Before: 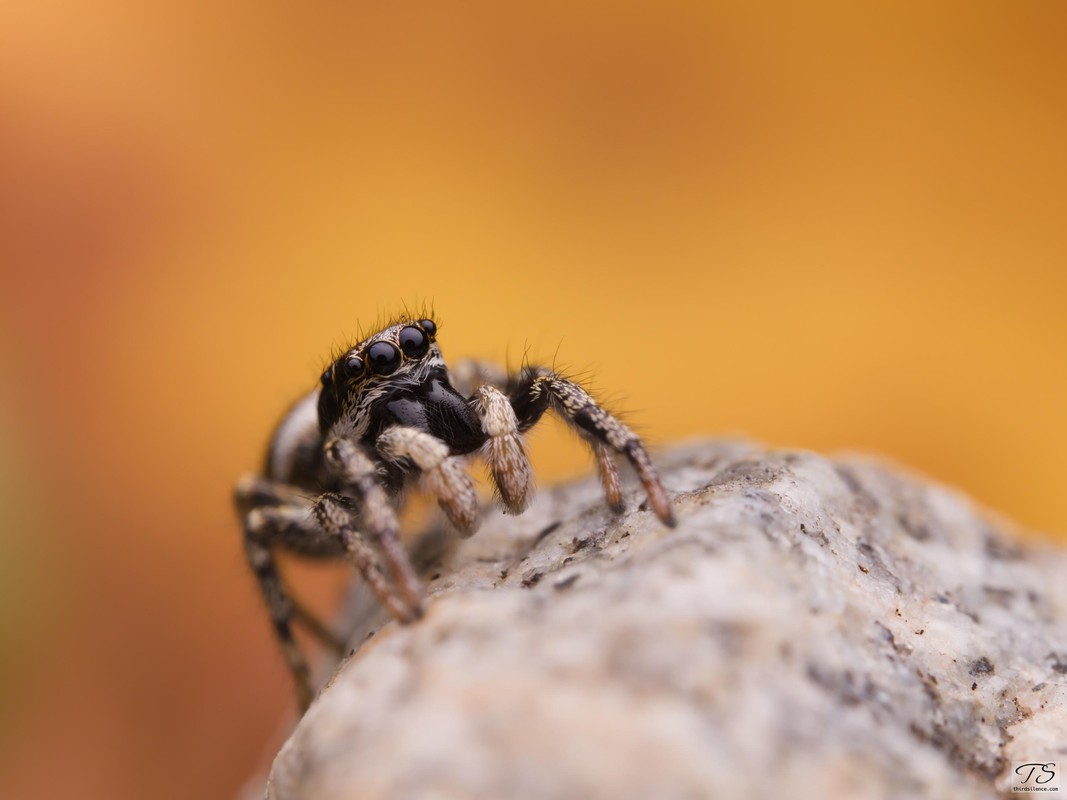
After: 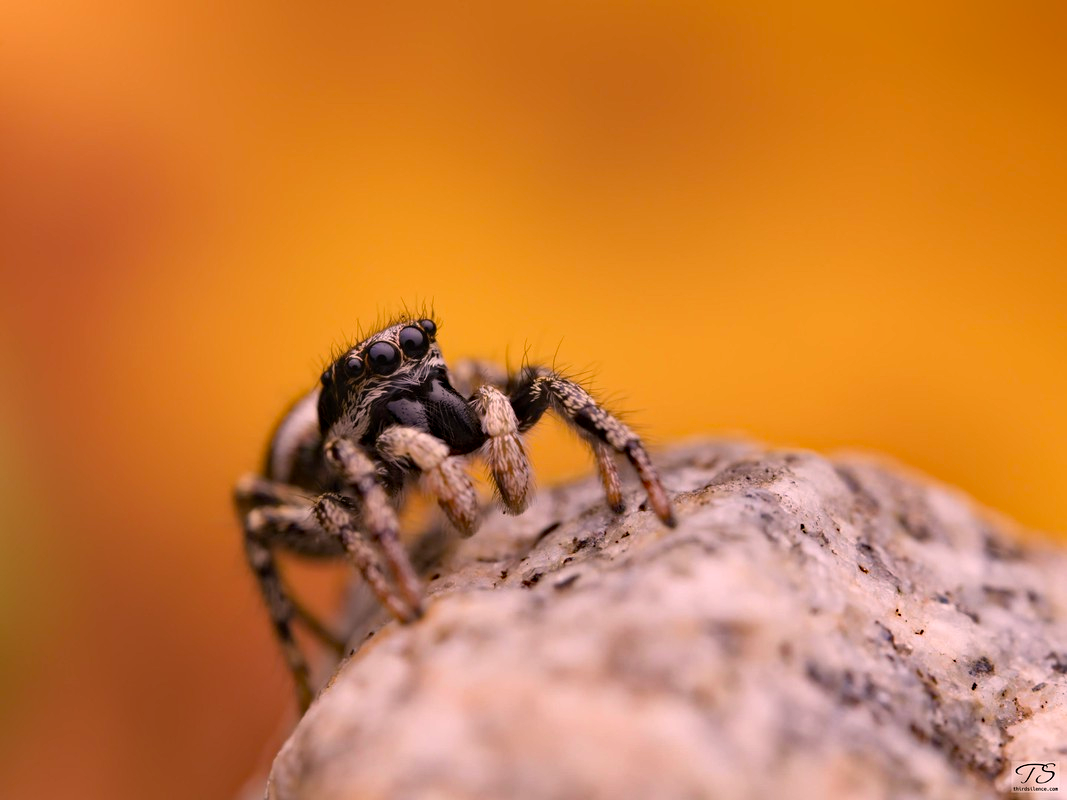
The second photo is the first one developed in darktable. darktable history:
color correction: highlights a* 14.61, highlights b* 4.84
haze removal: strength 0.416, compatibility mode true, adaptive false
